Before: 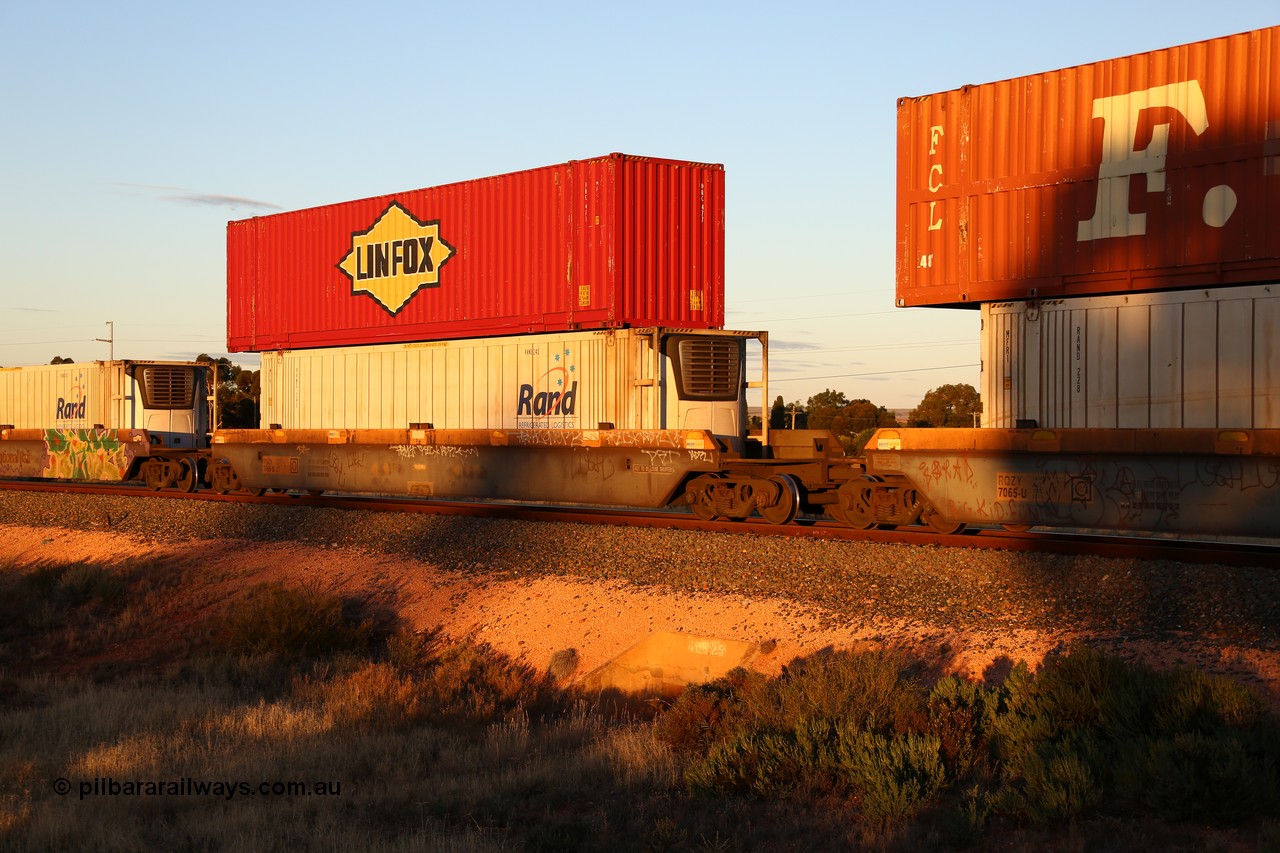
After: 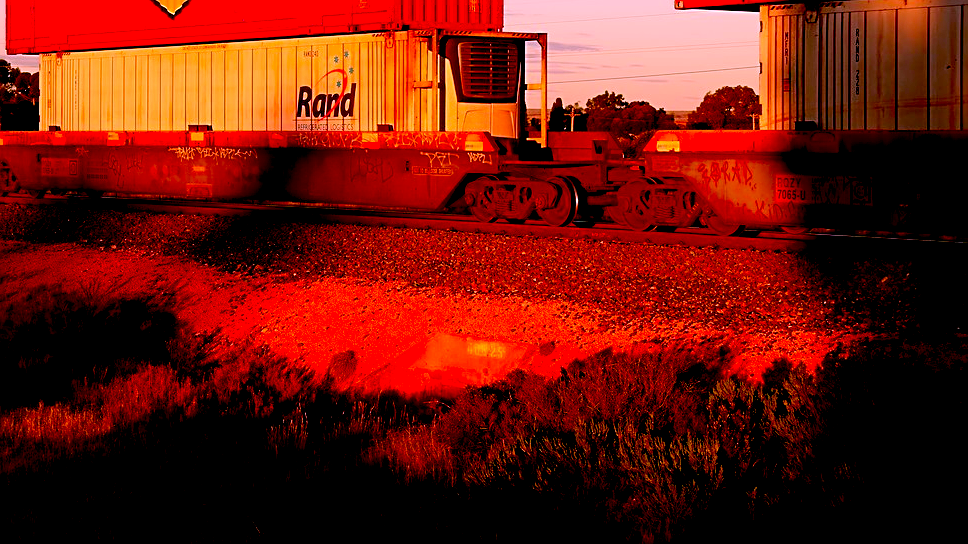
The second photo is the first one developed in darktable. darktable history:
crop and rotate: left 17.299%, top 35.115%, right 7.015%, bottom 1.024%
color correction: highlights a* 19.5, highlights b* -11.53, saturation 1.69
sharpen: on, module defaults
exposure: black level correction 0.046, exposure -0.228 EV, compensate highlight preservation false
